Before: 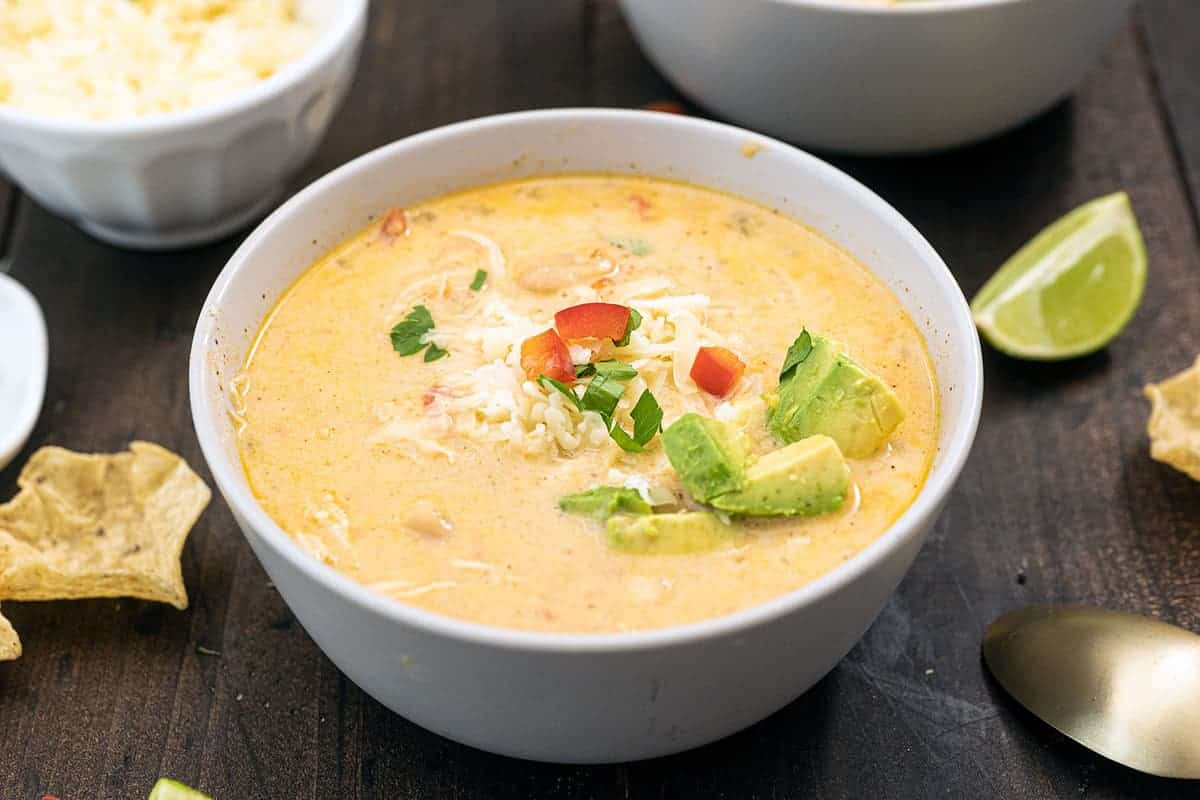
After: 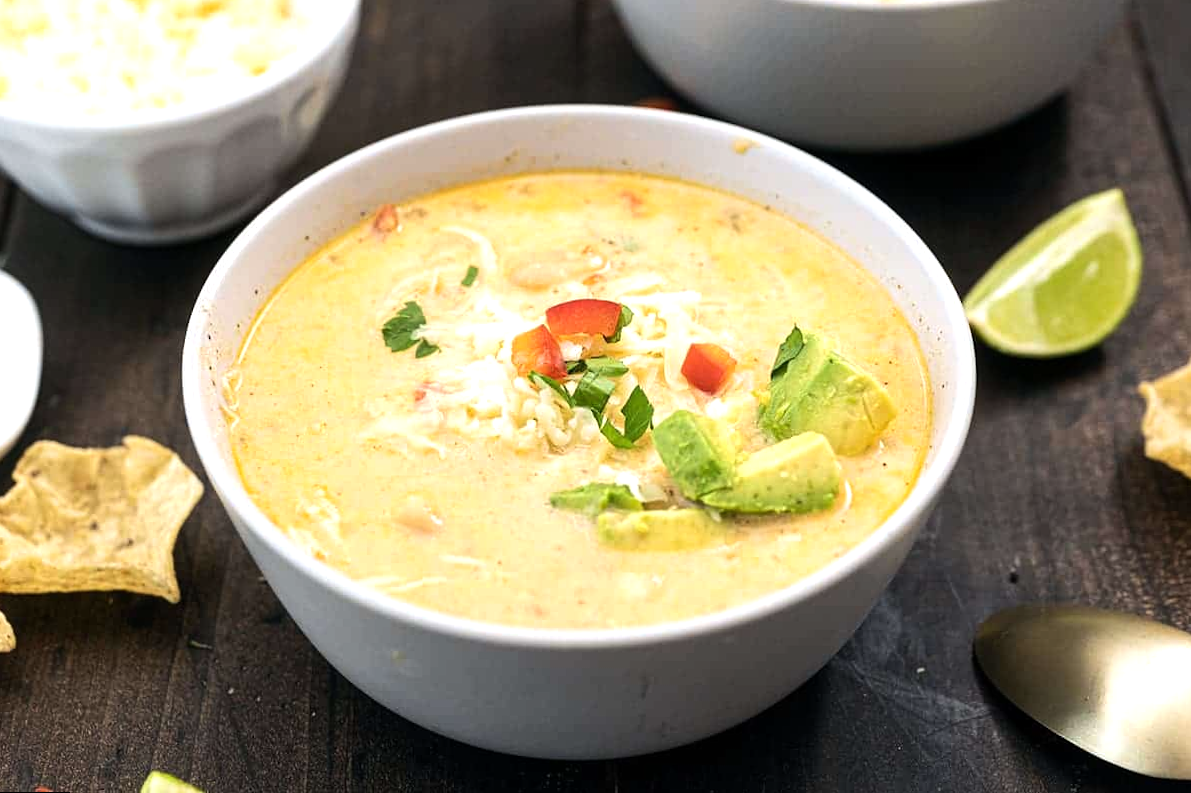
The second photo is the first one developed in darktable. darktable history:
rotate and perspective: rotation 0.192°, lens shift (horizontal) -0.015, crop left 0.005, crop right 0.996, crop top 0.006, crop bottom 0.99
tone equalizer: -8 EV -0.417 EV, -7 EV -0.389 EV, -6 EV -0.333 EV, -5 EV -0.222 EV, -3 EV 0.222 EV, -2 EV 0.333 EV, -1 EV 0.389 EV, +0 EV 0.417 EV, edges refinement/feathering 500, mask exposure compensation -1.57 EV, preserve details no
